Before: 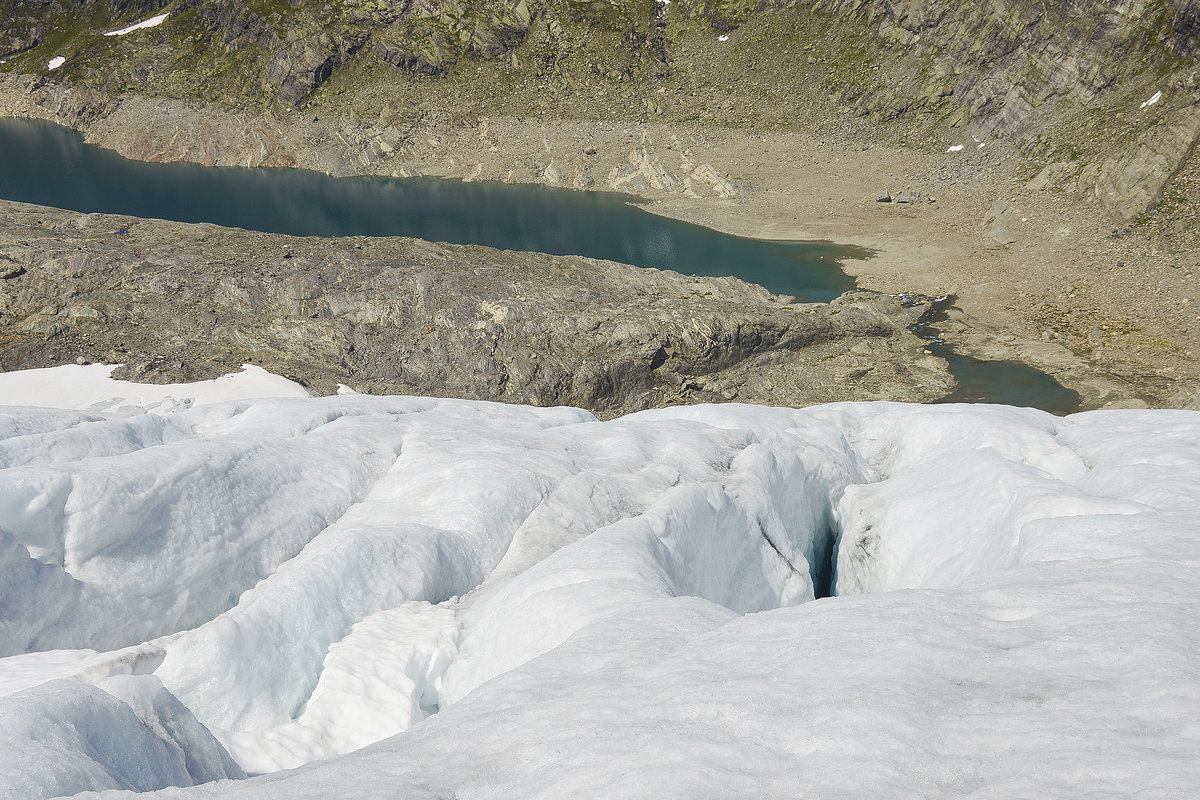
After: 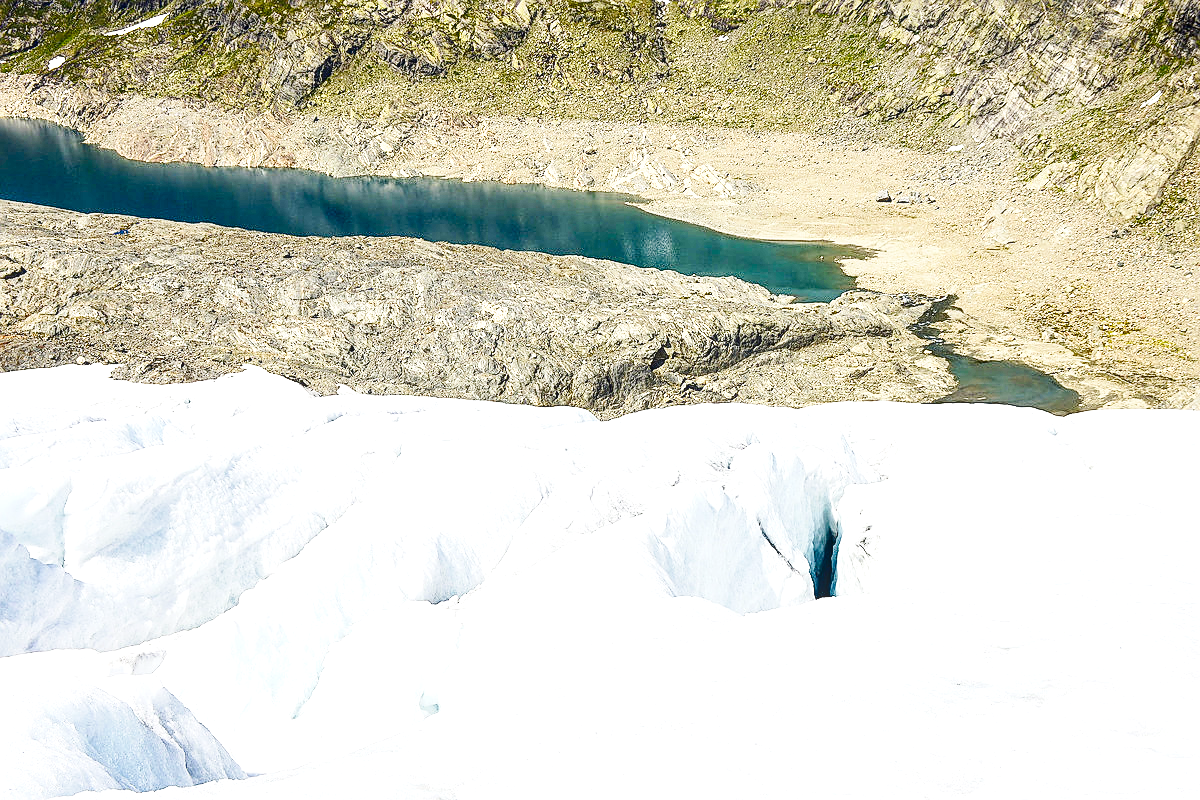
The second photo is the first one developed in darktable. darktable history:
base curve: curves: ch0 [(0, 0) (0.036, 0.025) (0.121, 0.166) (0.206, 0.329) (0.605, 0.79) (1, 1)], preserve colors none
sharpen: on, module defaults
local contrast: on, module defaults
exposure: black level correction 0, exposure 0.951 EV, compensate highlight preservation false
color zones: curves: ch1 [(0.077, 0.436) (0.25, 0.5) (0.75, 0.5)]
contrast brightness saturation: contrast 0.215, brightness -0.19, saturation 0.245
